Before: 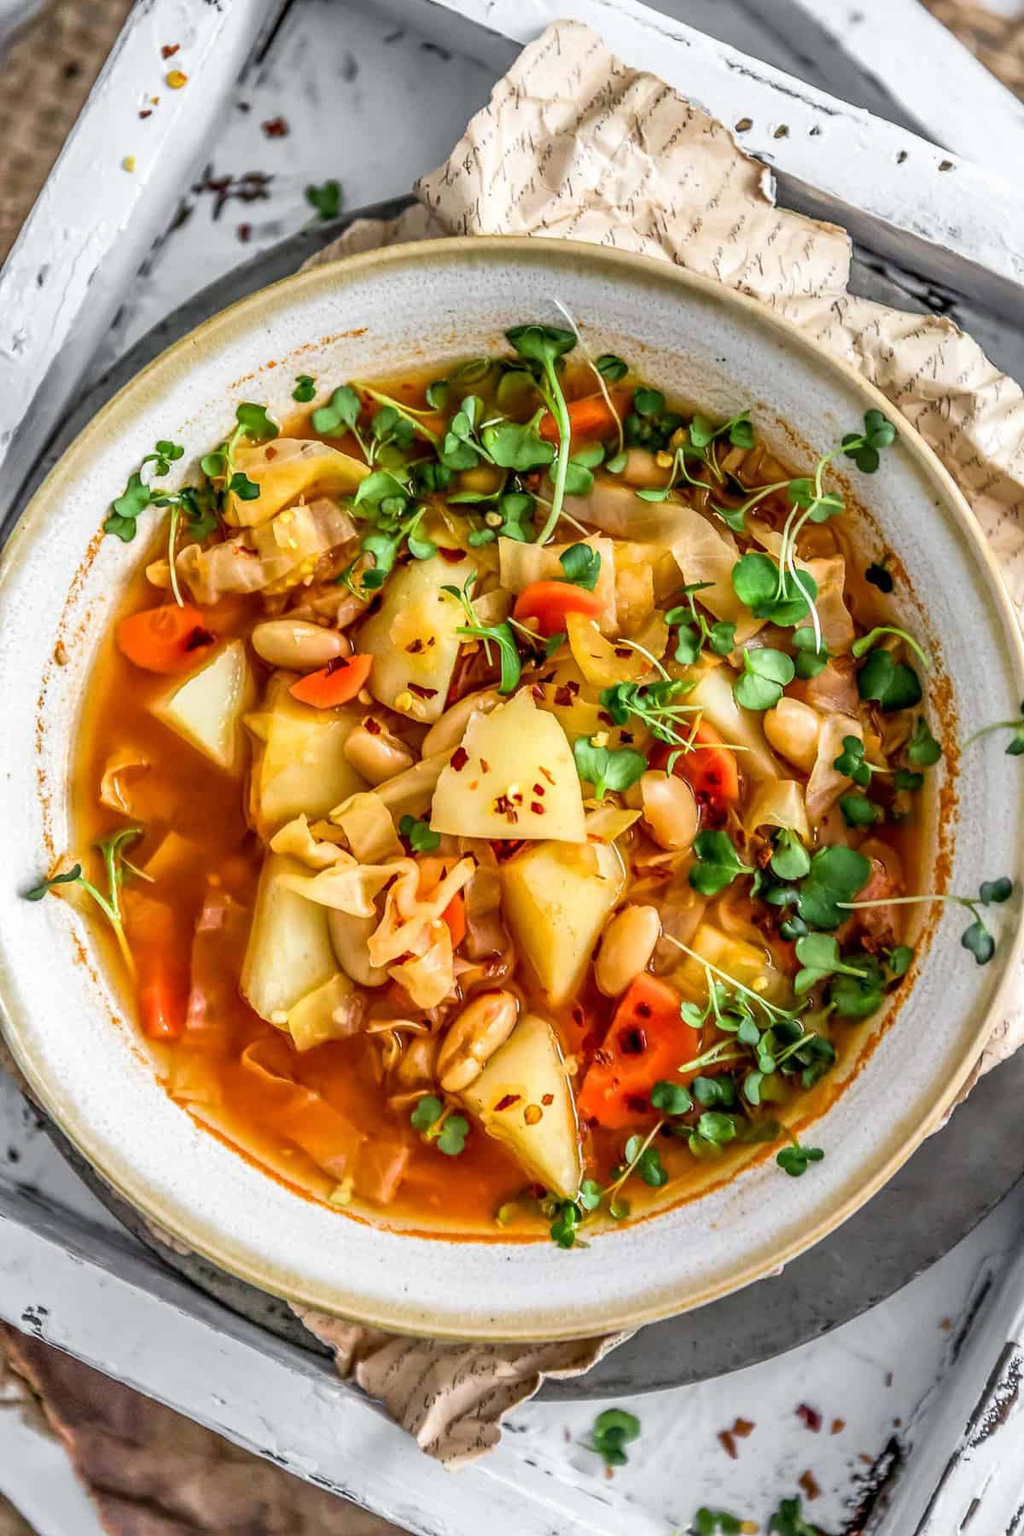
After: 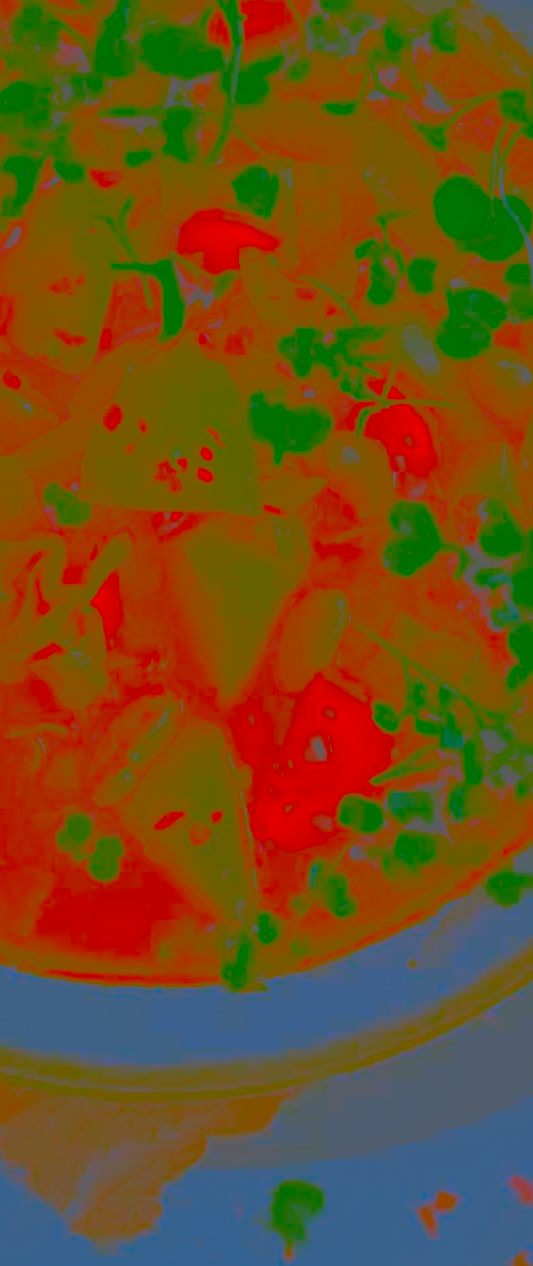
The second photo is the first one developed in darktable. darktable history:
color calibration: illuminant custom, x 0.368, y 0.373, temperature 4330.32 K
sharpen: radius 3.158, amount 1.731
local contrast: on, module defaults
crop: left 35.432%, top 26.233%, right 20.145%, bottom 3.432%
white balance: emerald 1
color contrast: green-magenta contrast 0.85, blue-yellow contrast 1.25, unbound 0
contrast brightness saturation: contrast -0.99, brightness -0.17, saturation 0.75
